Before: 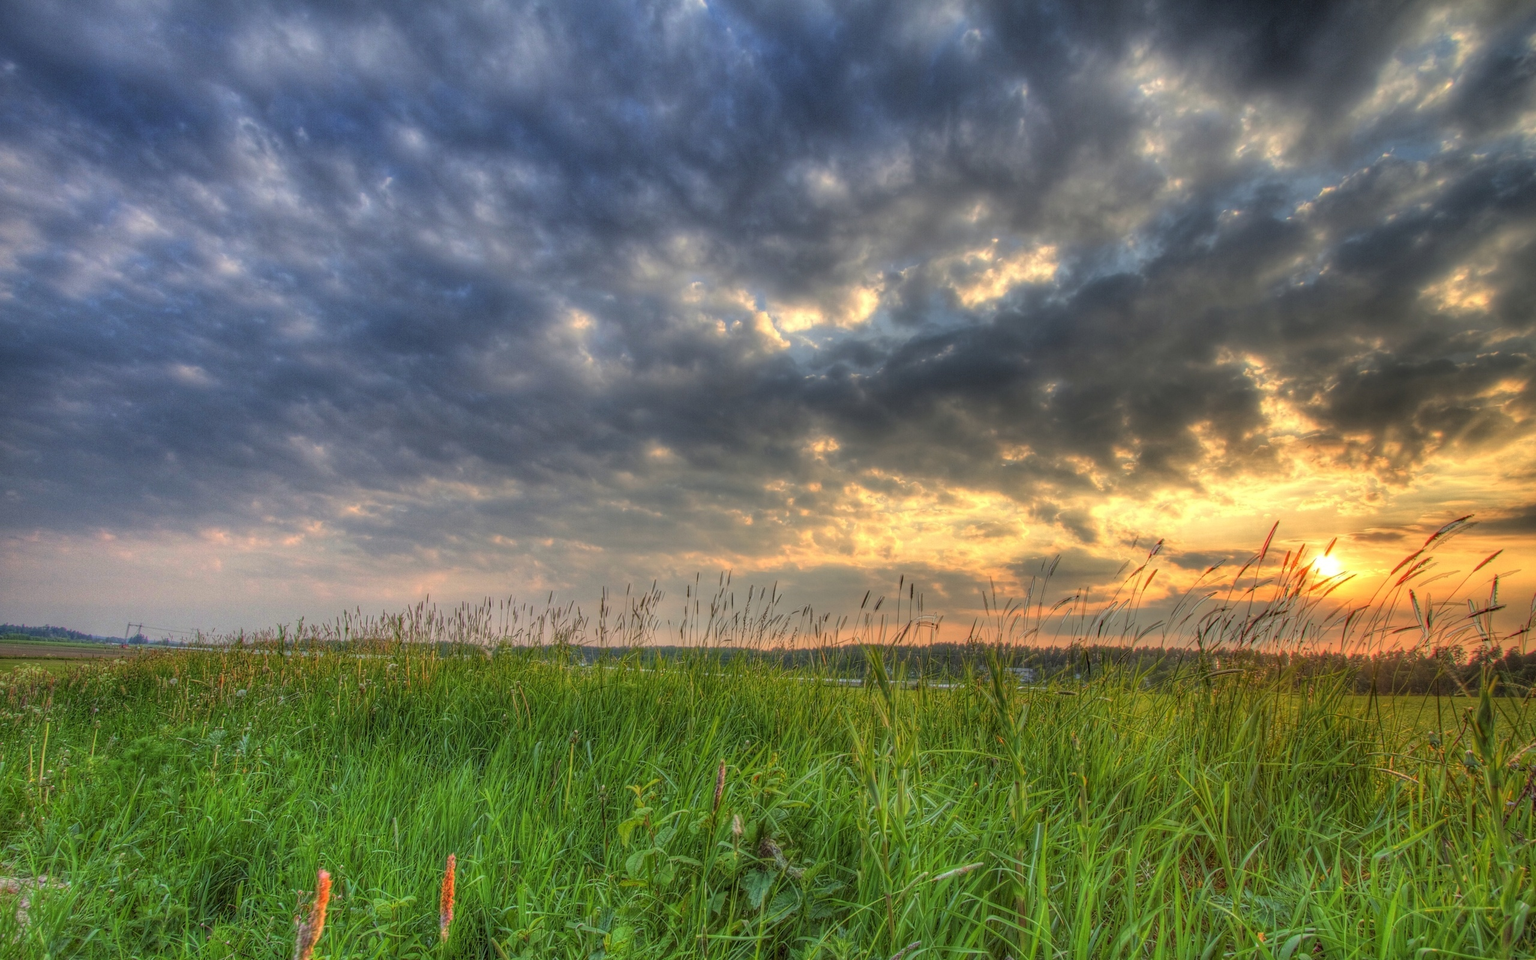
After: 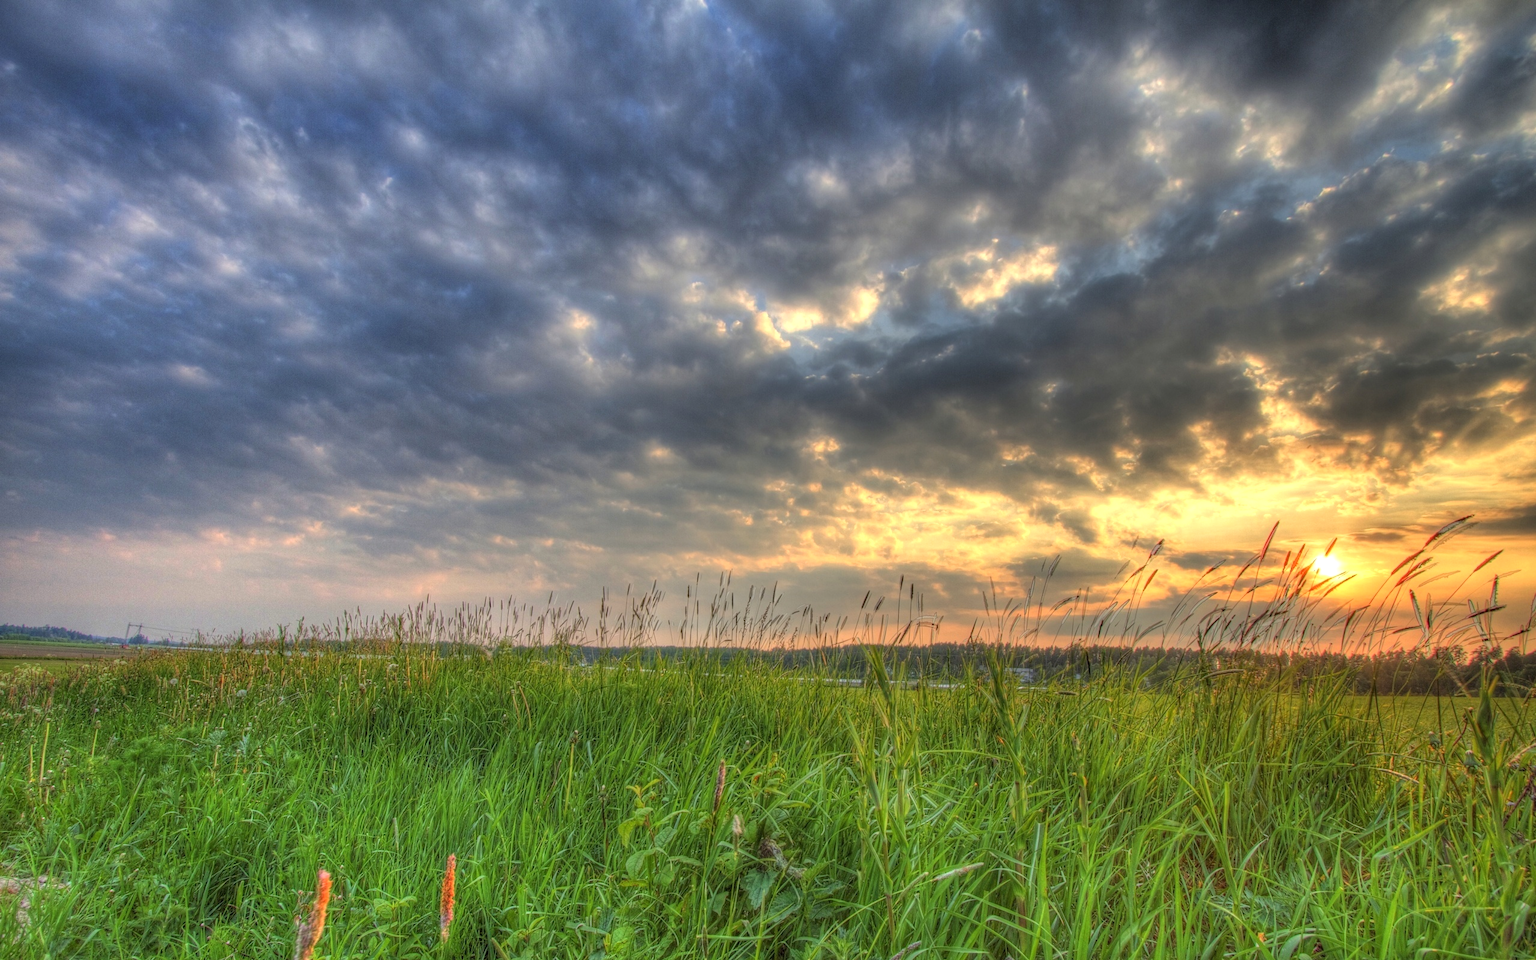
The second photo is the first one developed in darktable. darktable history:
exposure: black level correction 0, exposure 0.199 EV, compensate exposure bias true, compensate highlight preservation false
